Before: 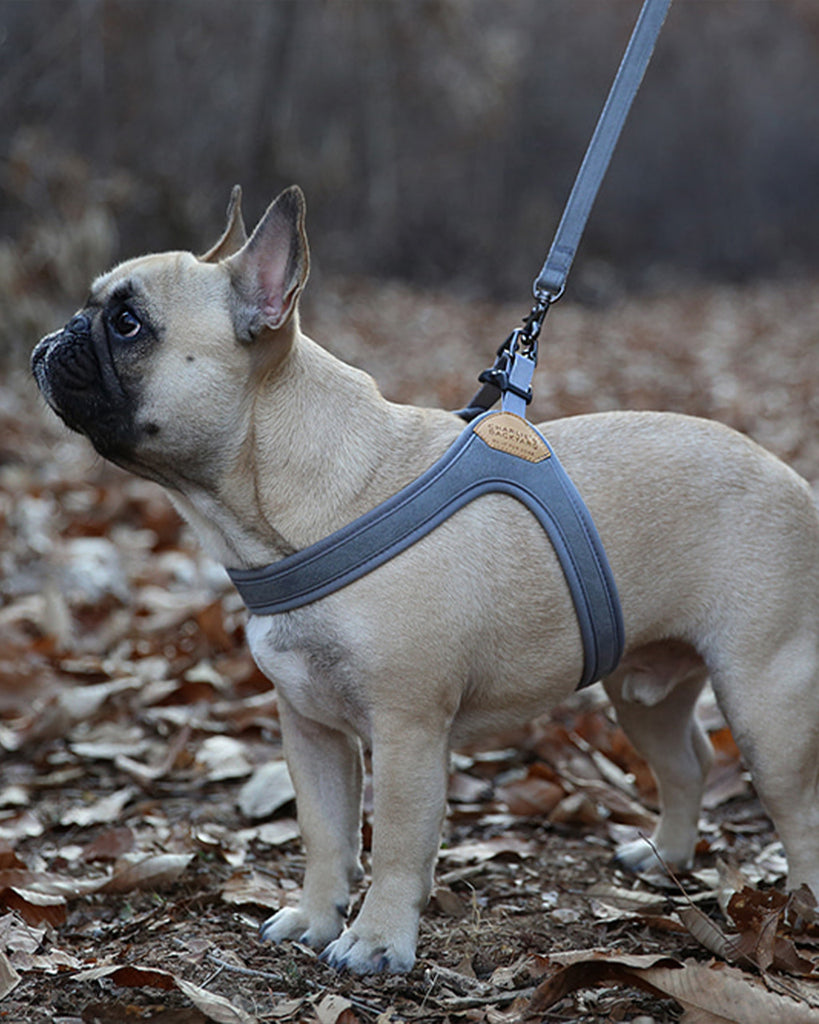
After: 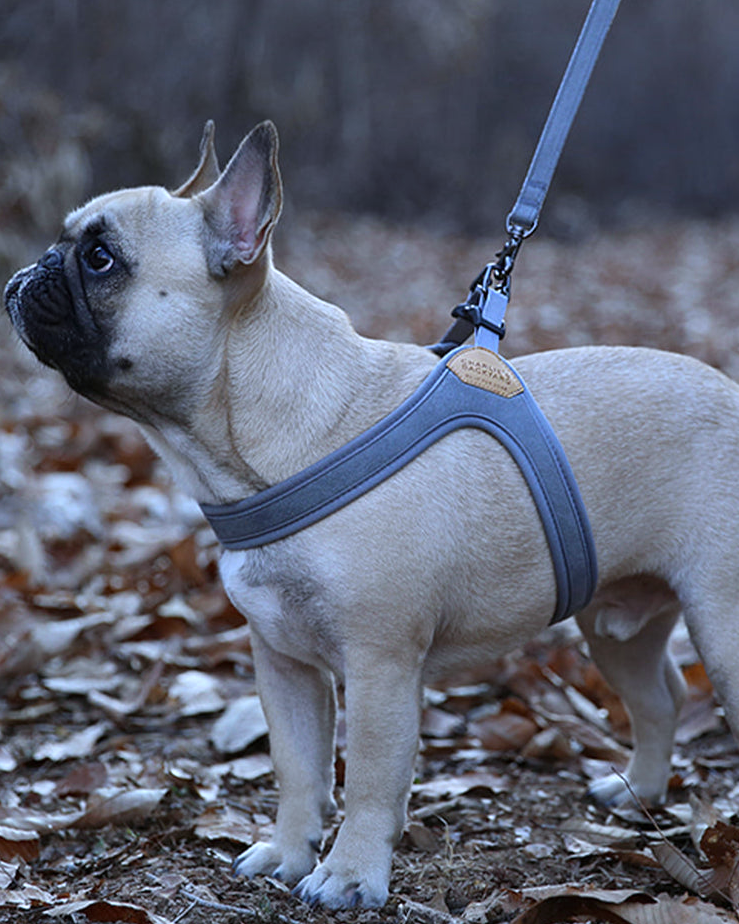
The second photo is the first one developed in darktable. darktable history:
crop: left 3.305%, top 6.436%, right 6.389%, bottom 3.258%
white balance: red 0.948, green 1.02, blue 1.176
